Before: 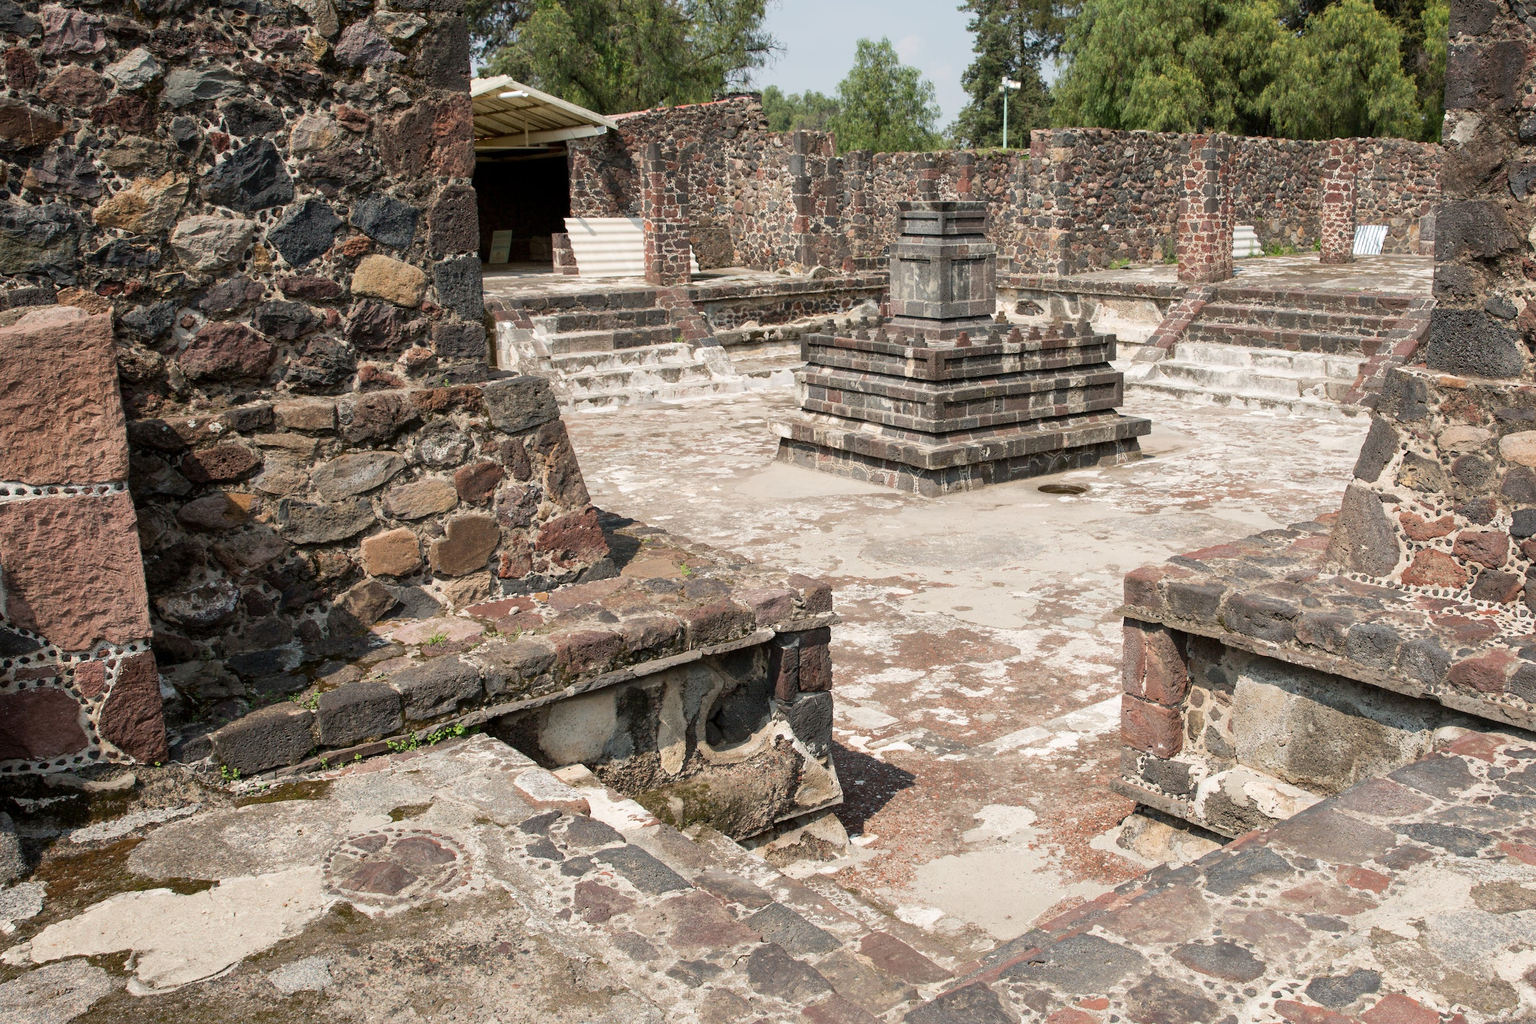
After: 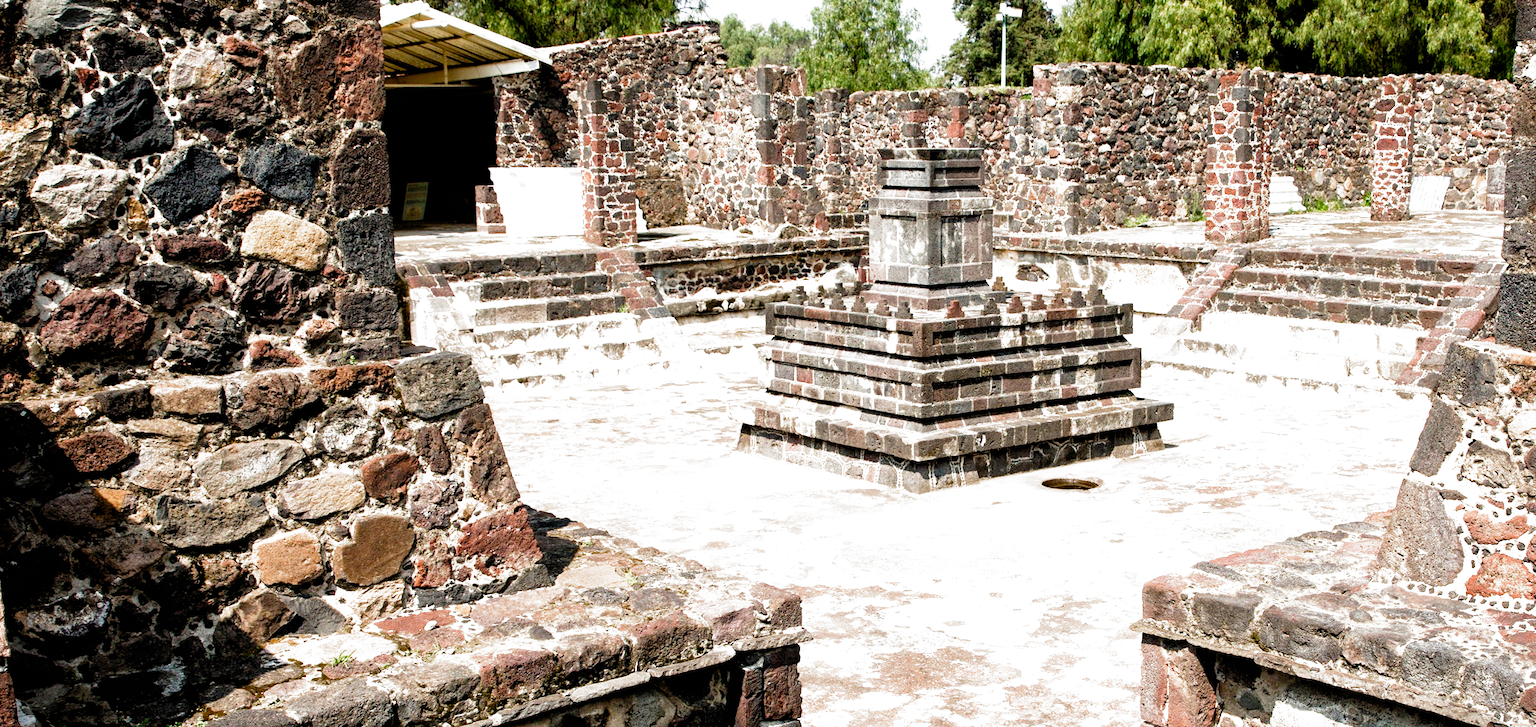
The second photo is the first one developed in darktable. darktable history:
tone equalizer: edges refinement/feathering 500, mask exposure compensation -1.57 EV, preserve details no
exposure: black level correction 0, exposure 0.702 EV, compensate exposure bias true, compensate highlight preservation false
crop and rotate: left 9.427%, top 7.294%, right 4.82%, bottom 31.711%
filmic rgb: black relative exposure -3.49 EV, white relative exposure 2.29 EV, hardness 3.41, add noise in highlights 0, preserve chrominance no, color science v4 (2020)
